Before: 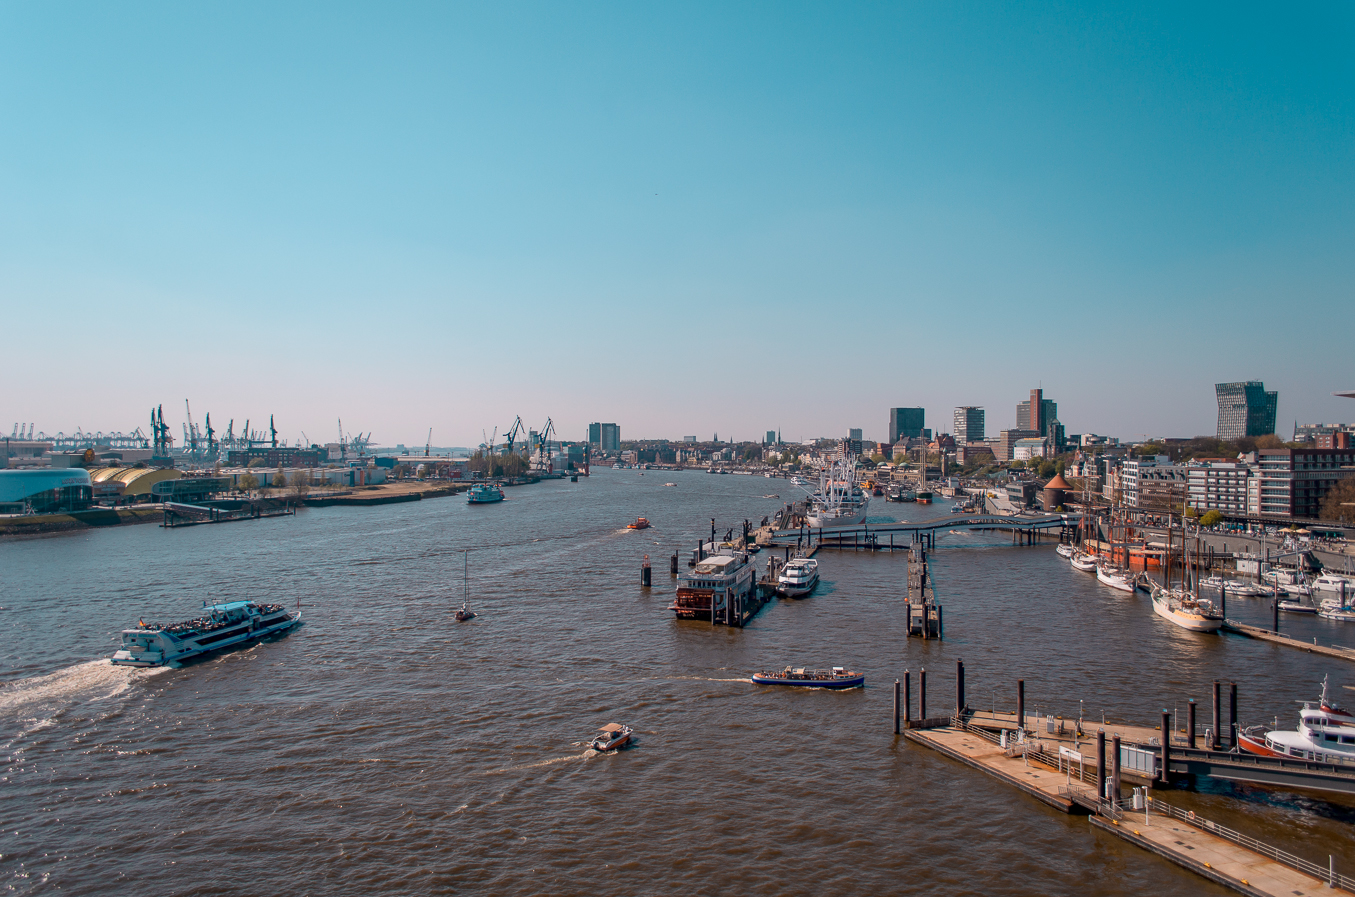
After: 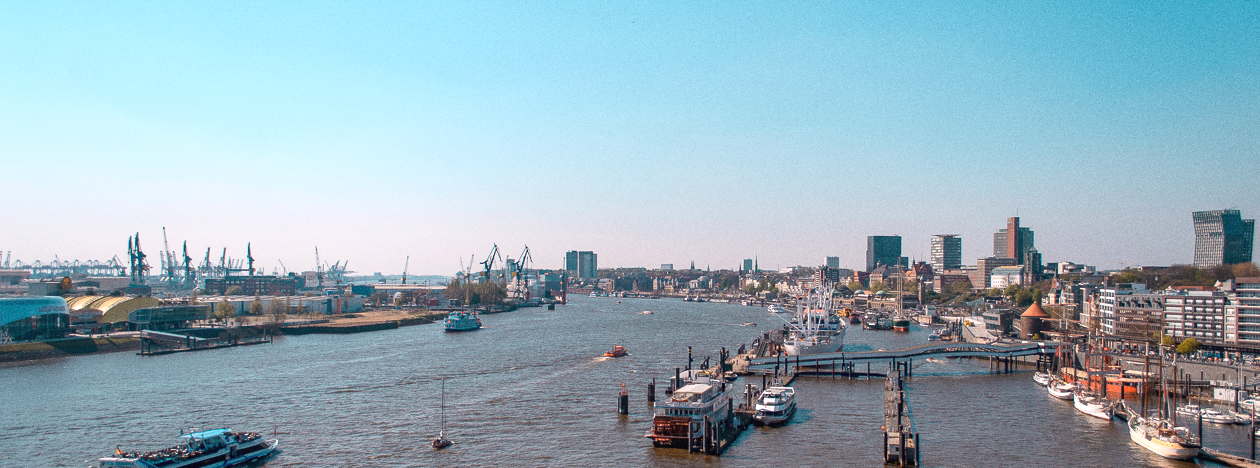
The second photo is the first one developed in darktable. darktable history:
crop: left 1.744%, top 19.225%, right 5.069%, bottom 28.357%
grain: coarseness 0.09 ISO
exposure: black level correction -0.002, exposure 0.54 EV, compensate highlight preservation false
